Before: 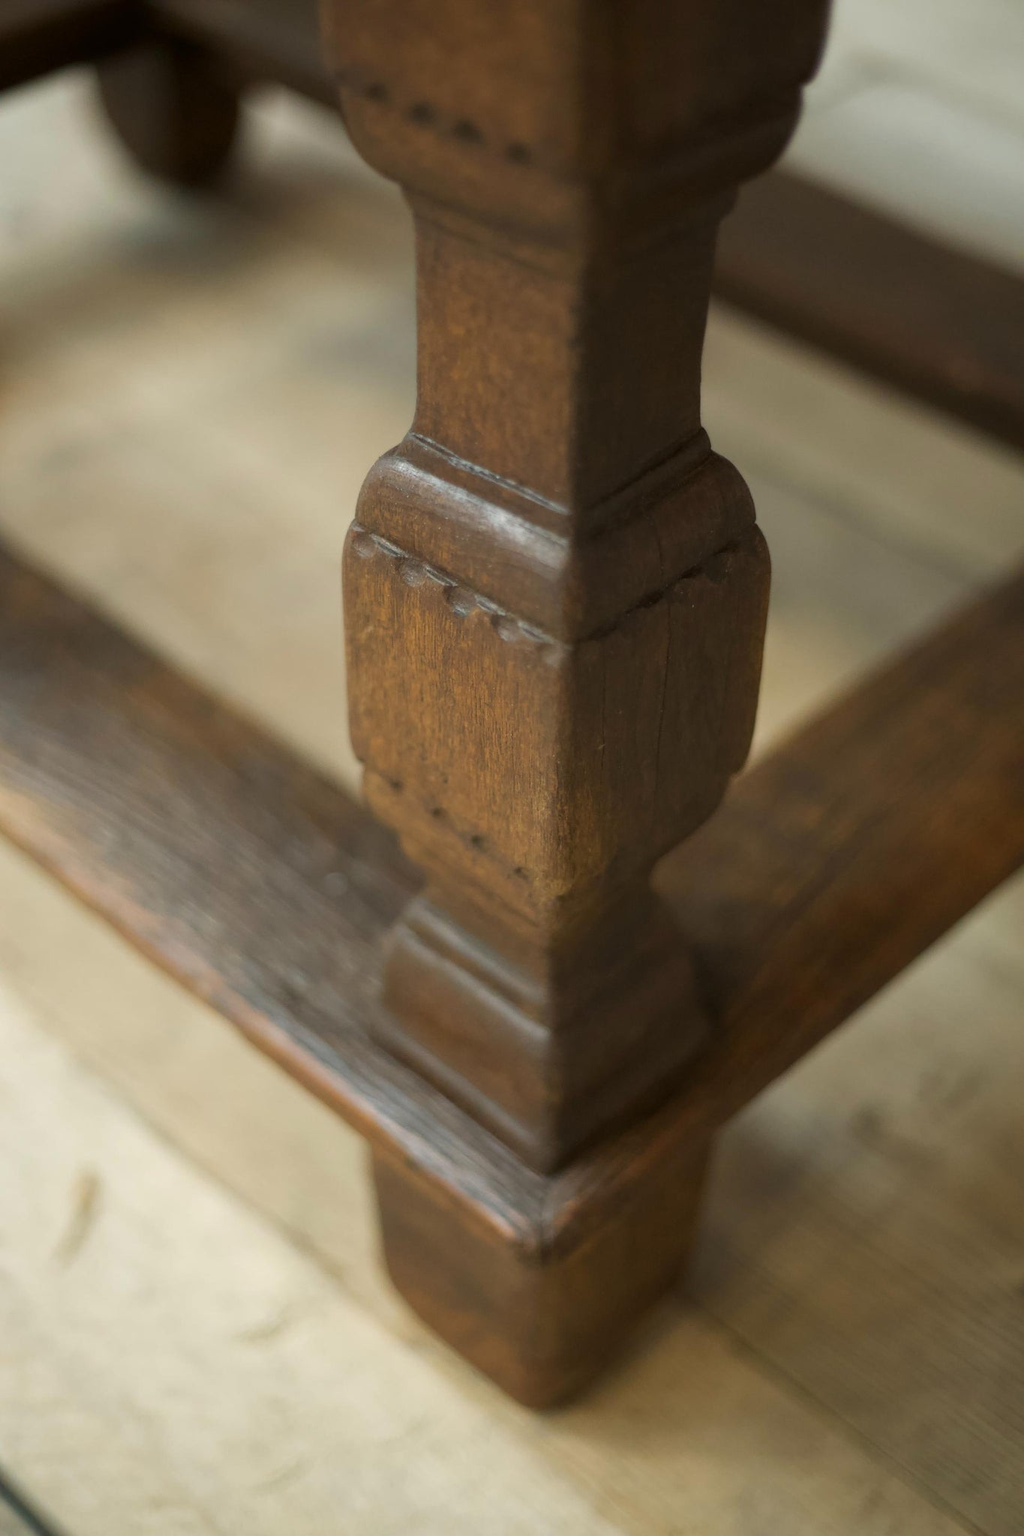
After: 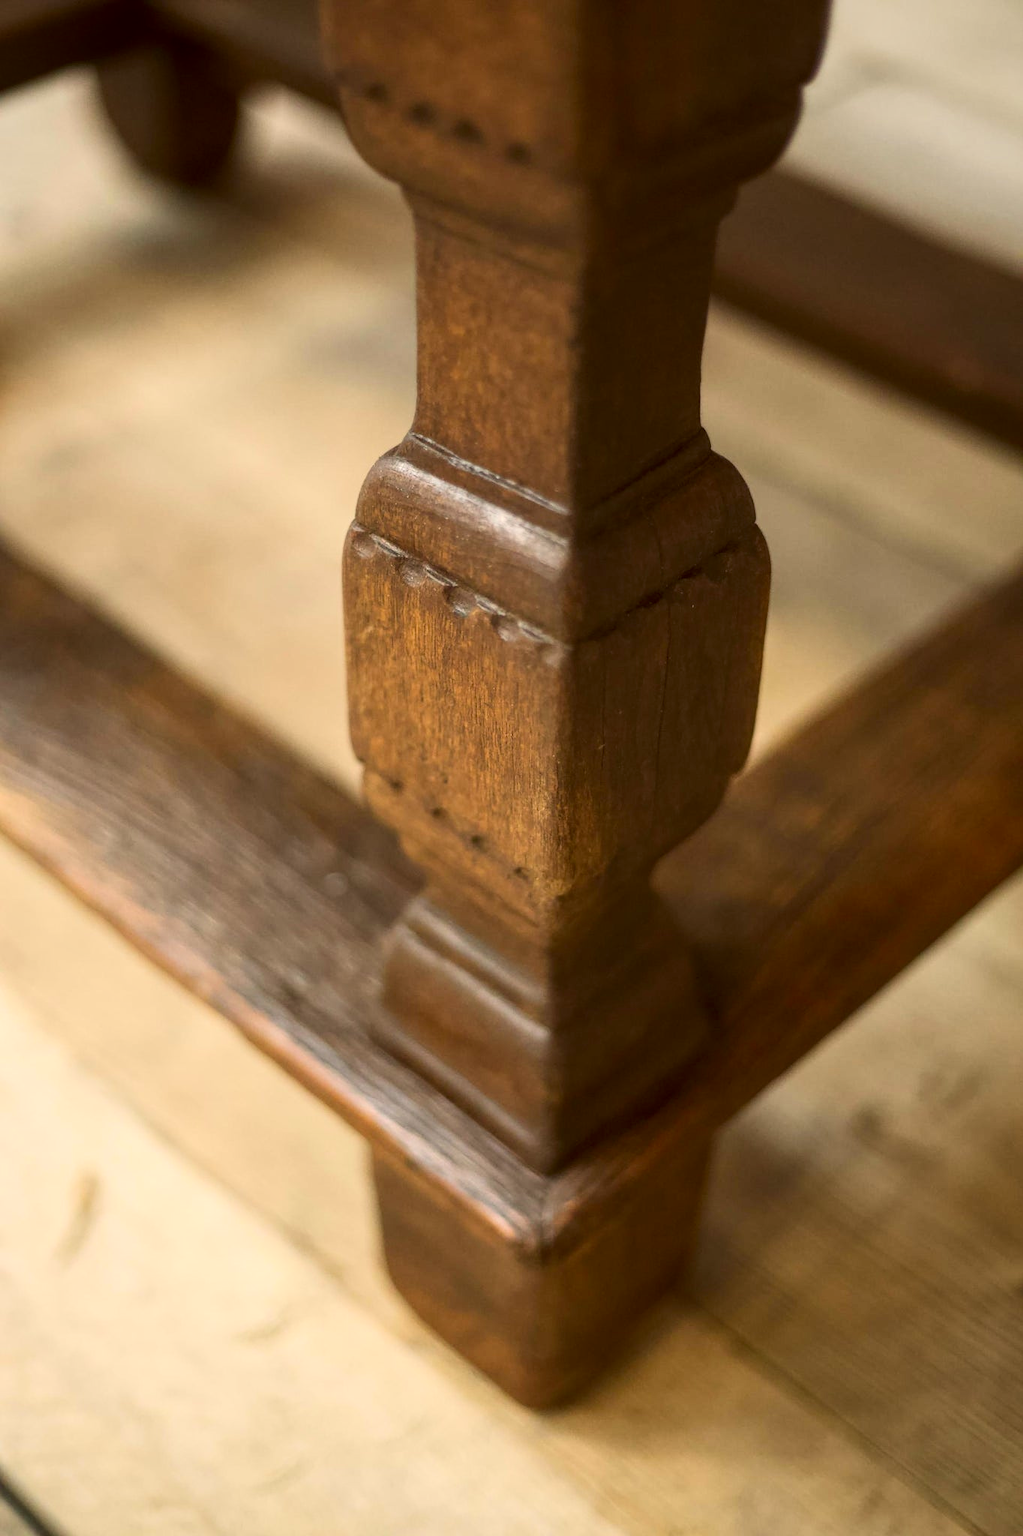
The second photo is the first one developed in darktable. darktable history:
color correction: highlights a* 6.67, highlights b* 7.92, shadows a* 5.47, shadows b* 7.2, saturation 0.931
contrast brightness saturation: contrast 0.234, brightness 0.11, saturation 0.286
local contrast: on, module defaults
